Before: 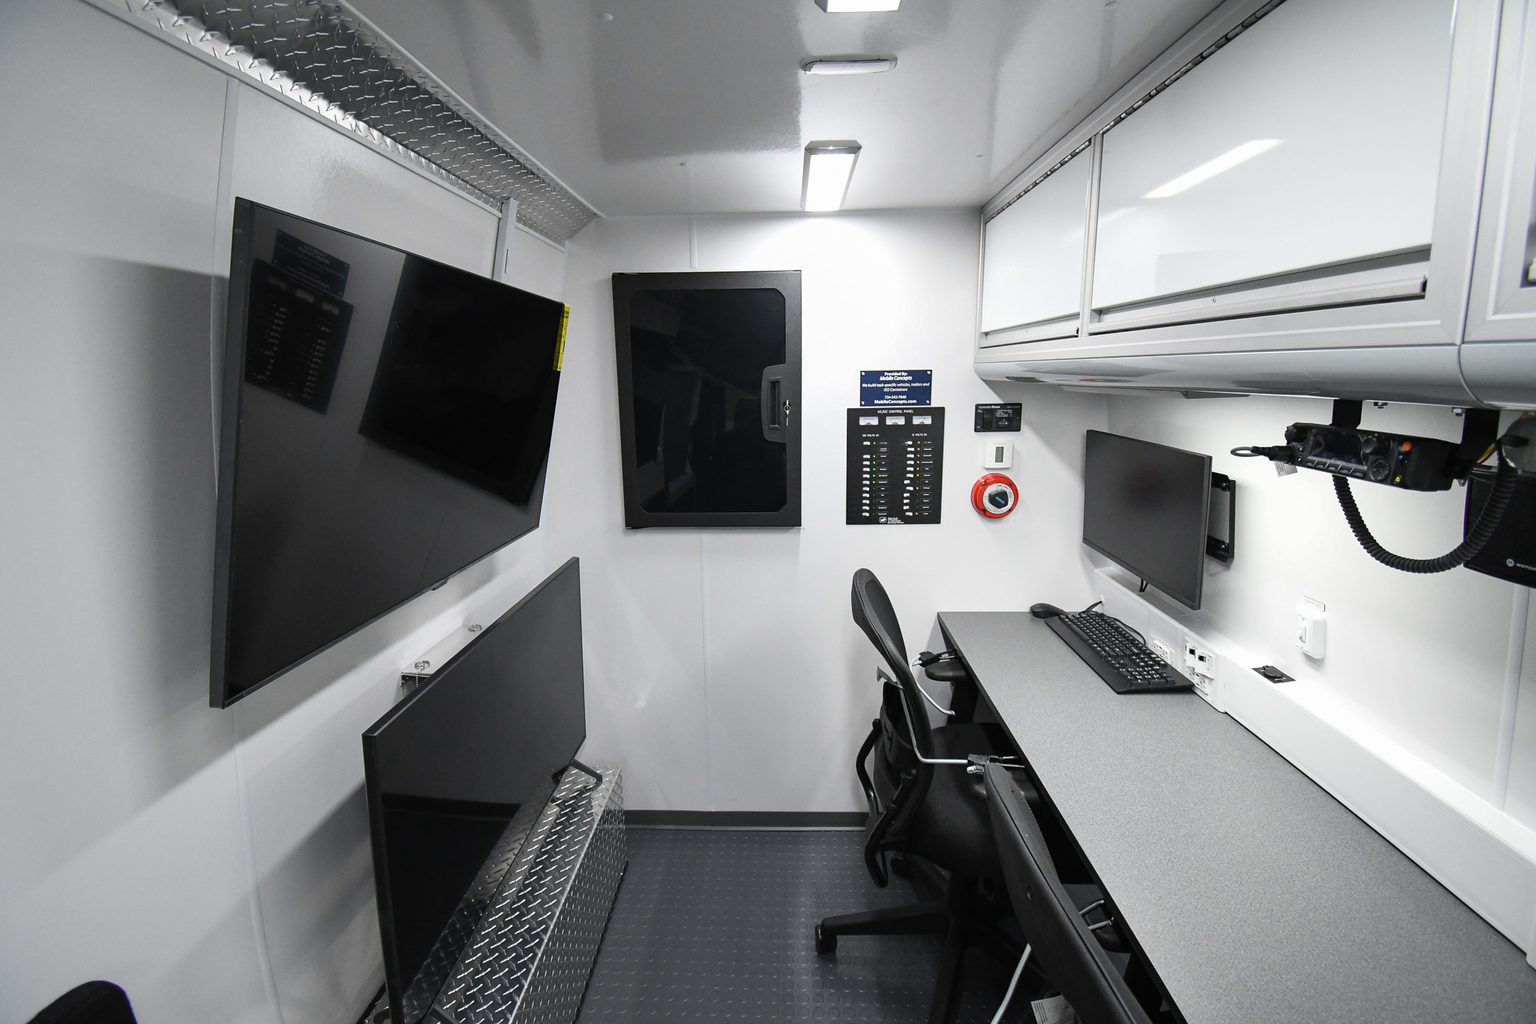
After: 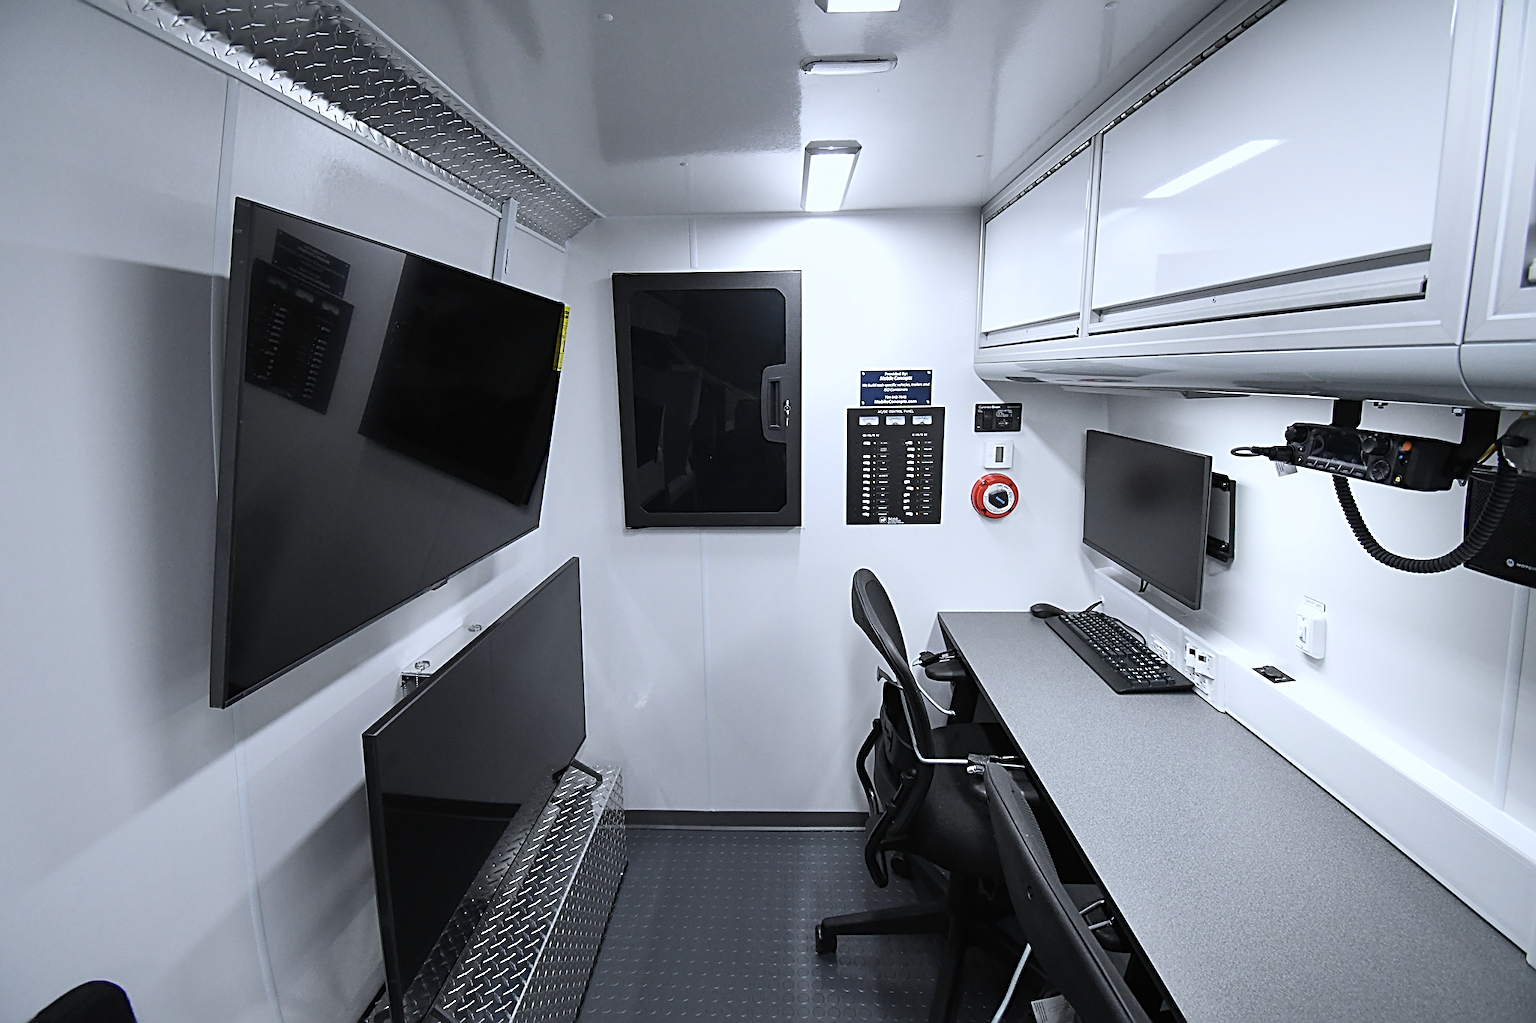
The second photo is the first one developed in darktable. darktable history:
white balance: red 0.954, blue 1.079
sharpen: radius 2.676, amount 0.669
contrast brightness saturation: saturation -0.1
